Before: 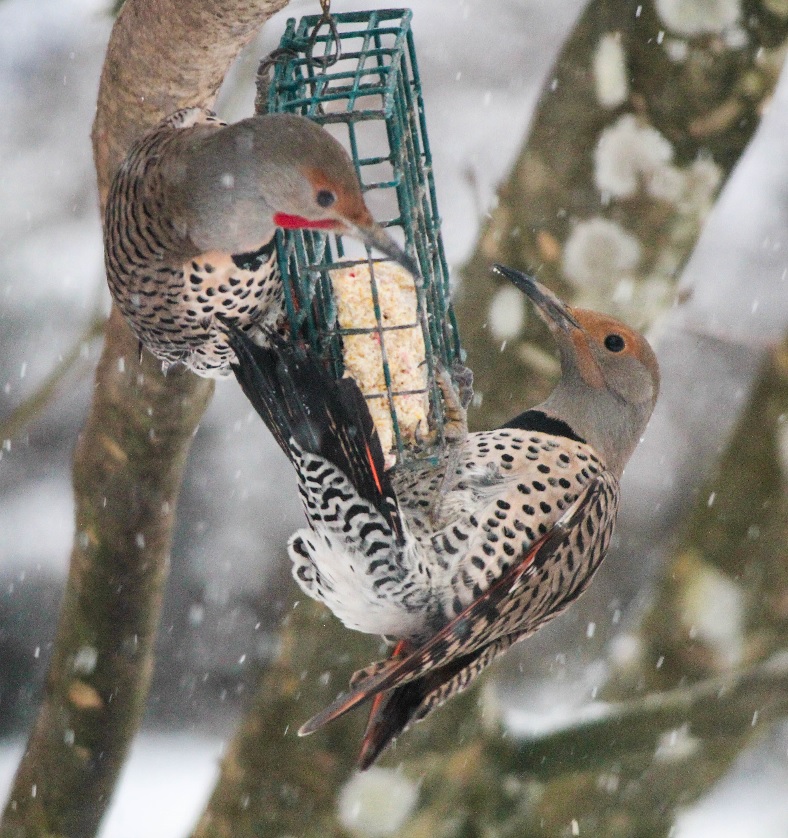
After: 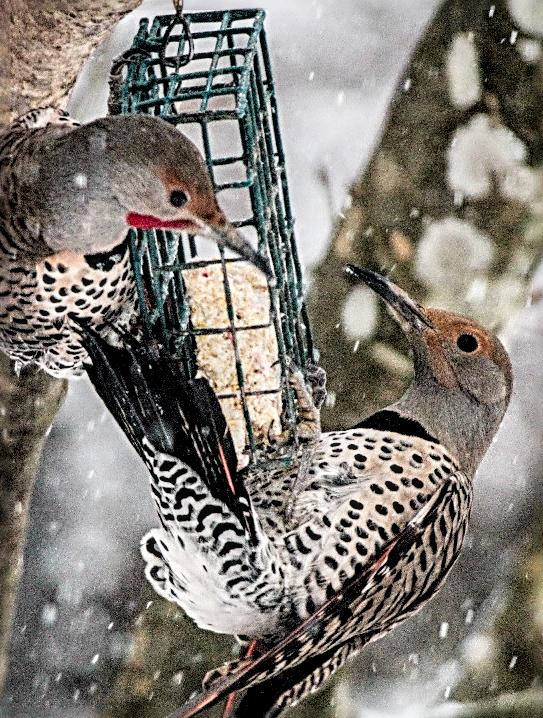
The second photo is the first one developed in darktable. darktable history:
local contrast: detail 160%
filmic rgb: black relative exposure -5.13 EV, white relative exposure 3.18 EV, hardness 3.42, contrast 1.199, highlights saturation mix -49.75%
sharpen: radius 3.702, amount 0.923
crop: left 18.762%, right 12.321%, bottom 14.212%
